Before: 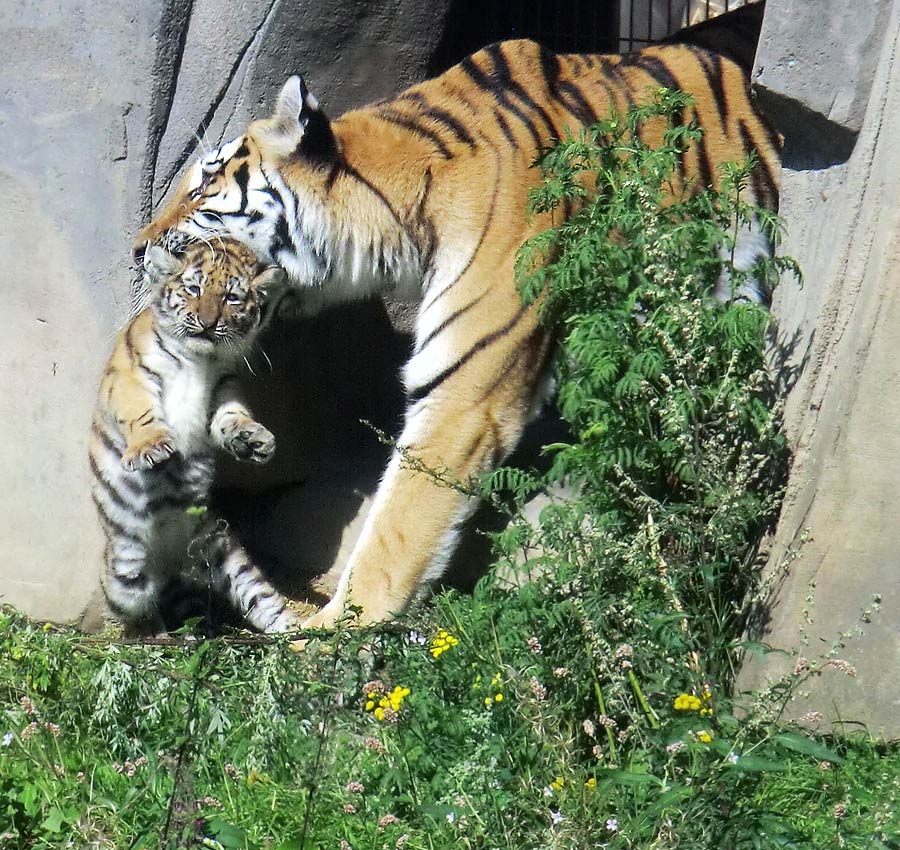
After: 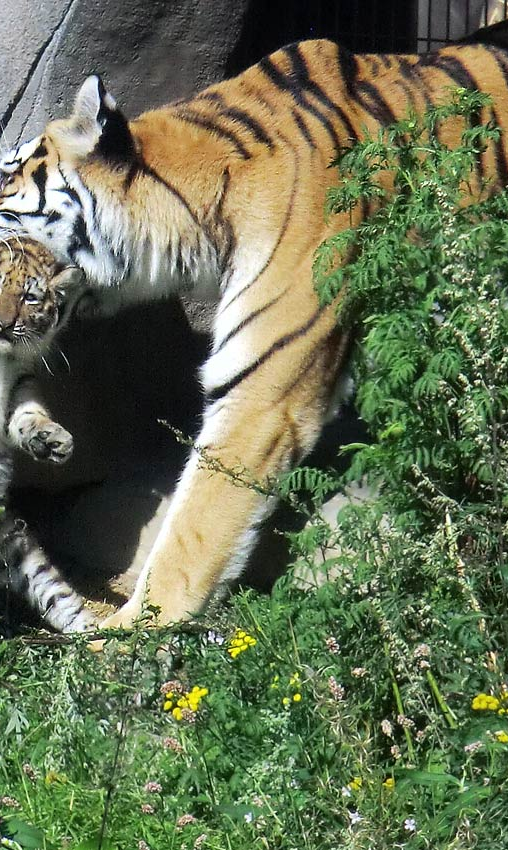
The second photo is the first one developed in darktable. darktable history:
crop and rotate: left 22.544%, right 21.006%
